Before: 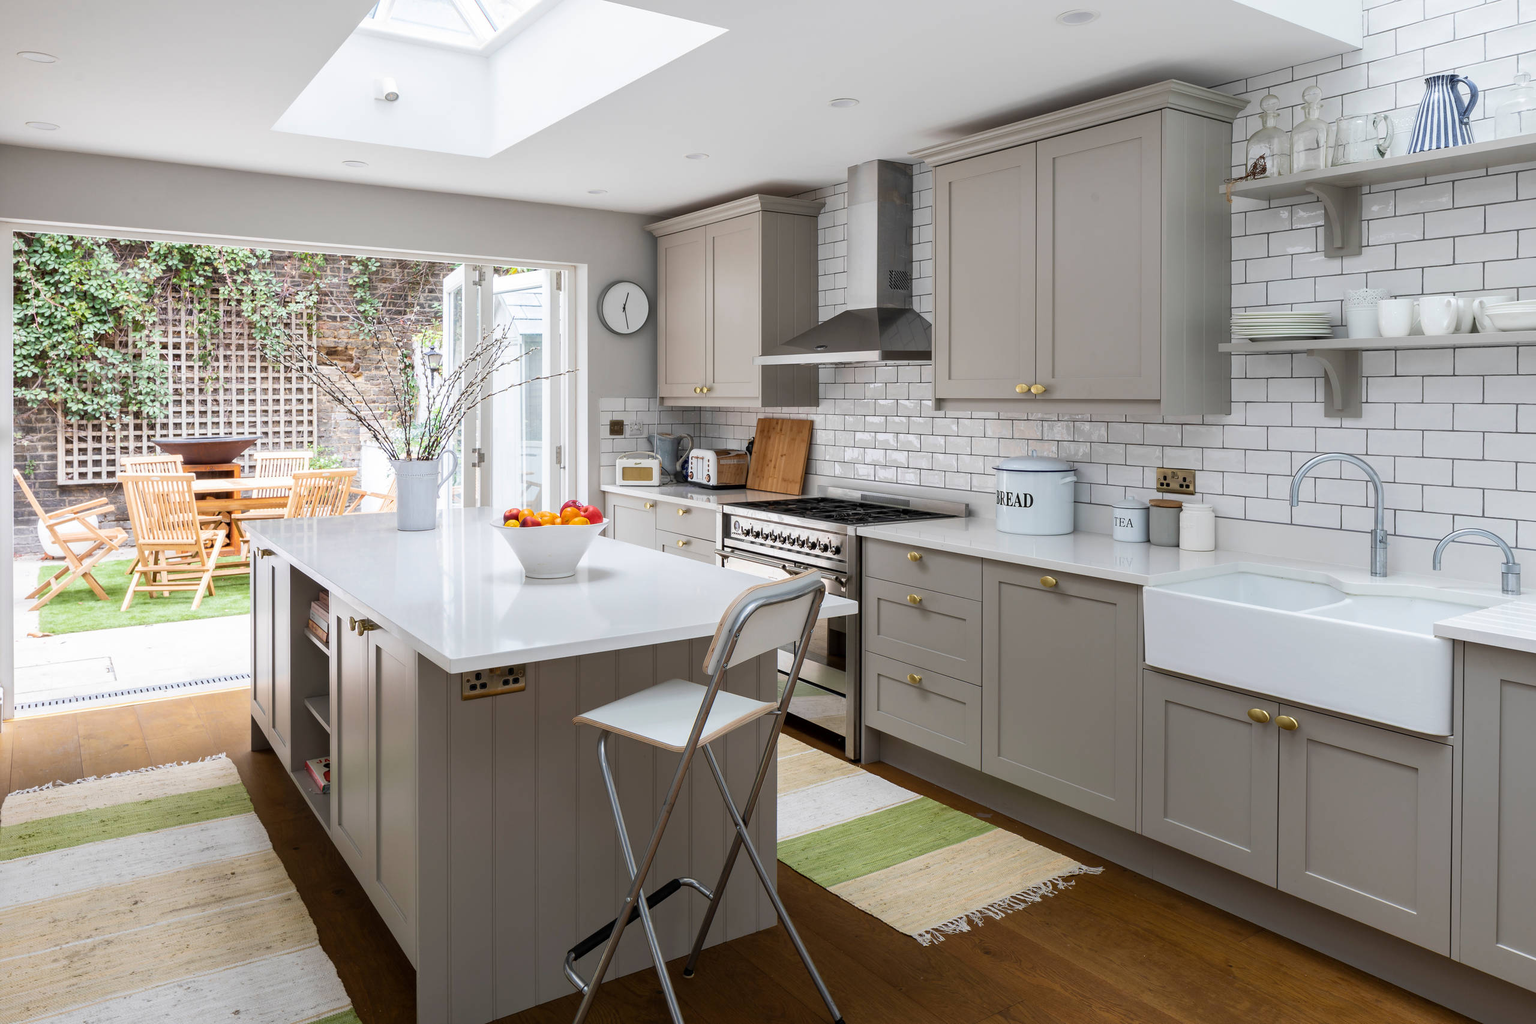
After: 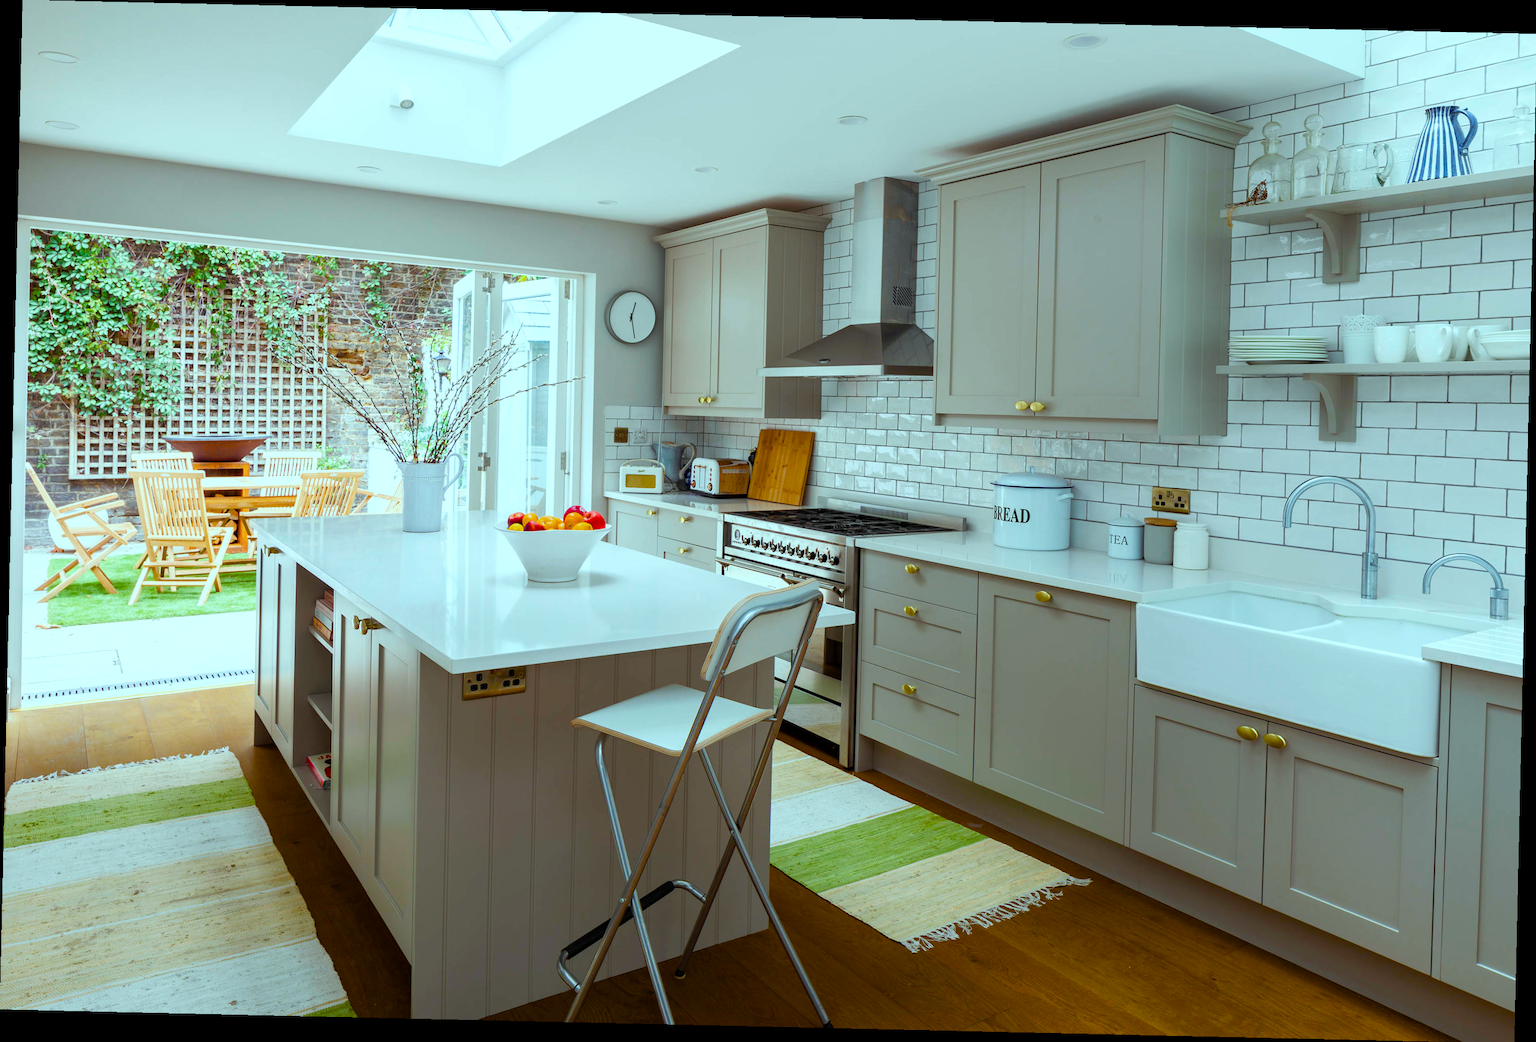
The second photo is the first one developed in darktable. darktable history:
crop and rotate: angle -1.29°
color balance rgb: highlights gain › chroma 4.005%, highlights gain › hue 199.41°, linear chroma grading › global chroma -0.693%, perceptual saturation grading › global saturation 53.965%, perceptual saturation grading › highlights -50.583%, perceptual saturation grading › mid-tones 40.53%, perceptual saturation grading › shadows 30.788%, global vibrance 20%
